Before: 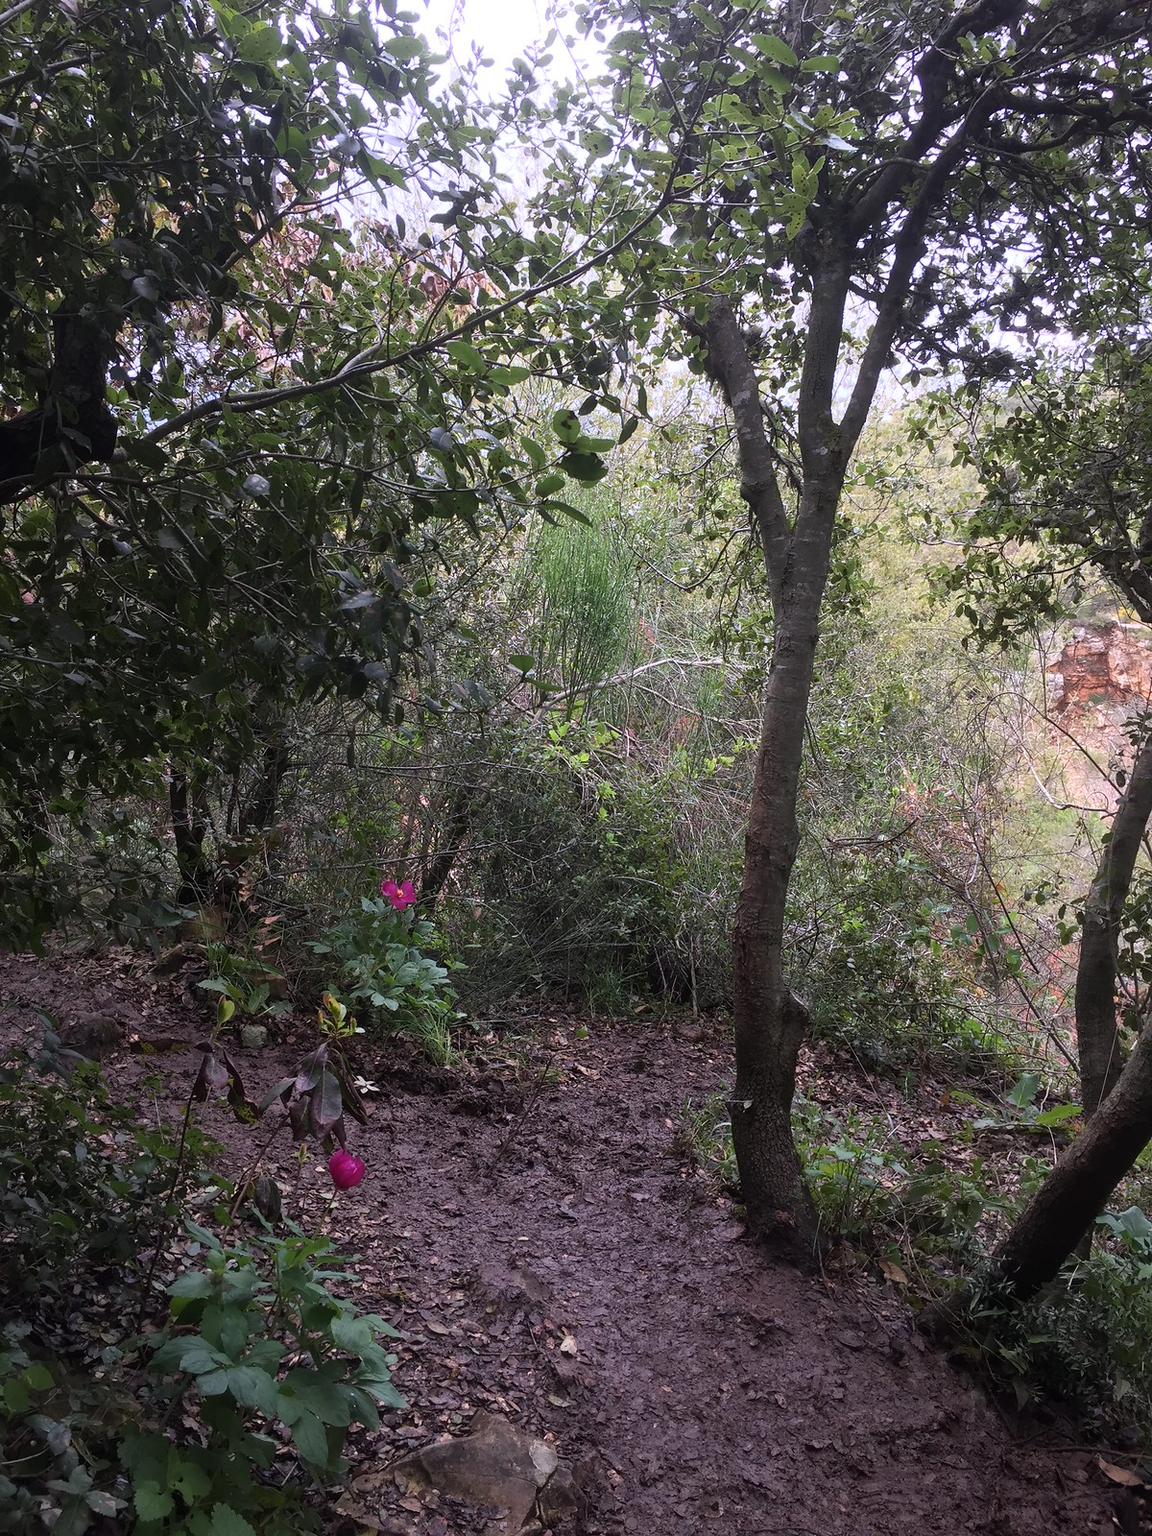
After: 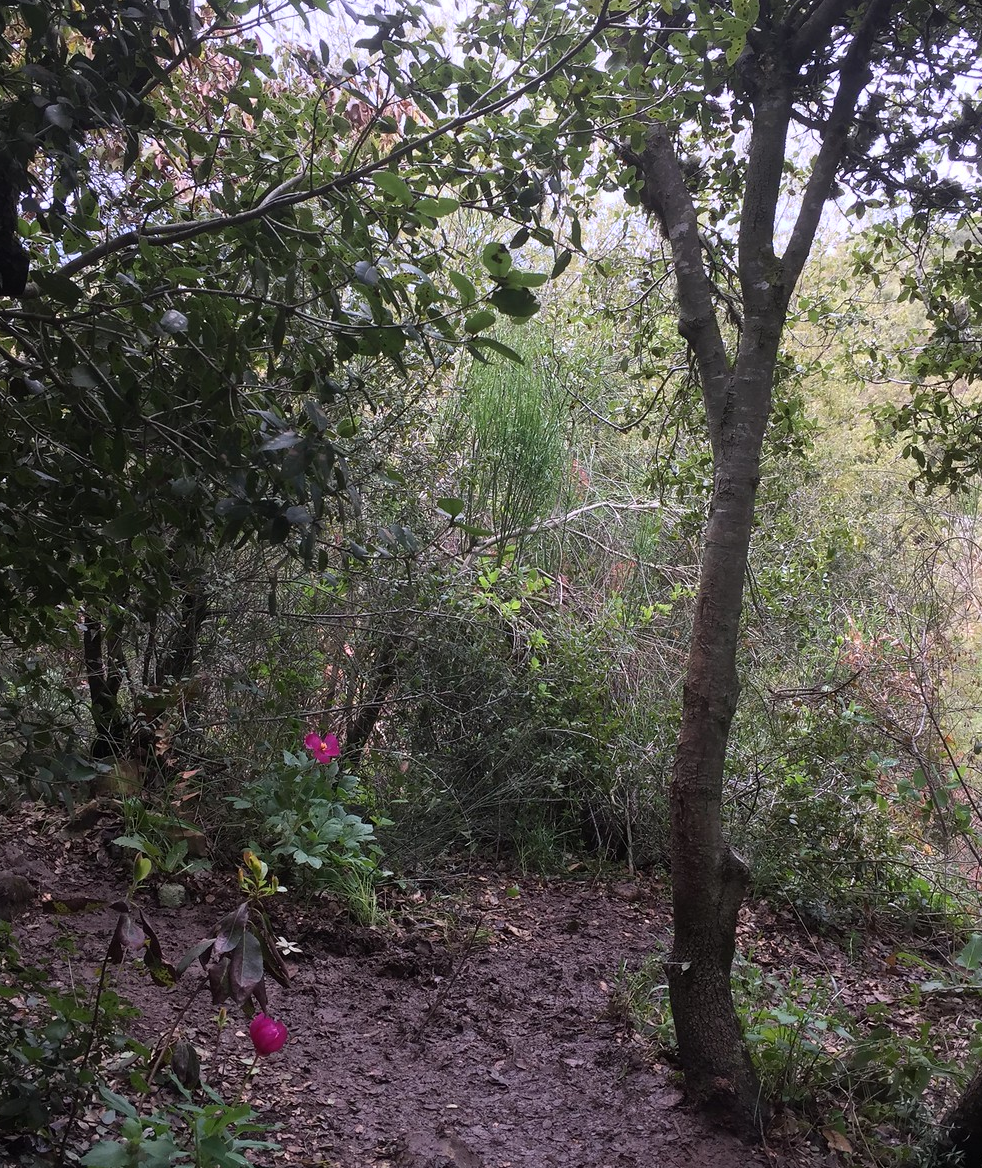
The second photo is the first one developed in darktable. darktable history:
crop: left 7.762%, top 11.538%, right 10.337%, bottom 15.451%
